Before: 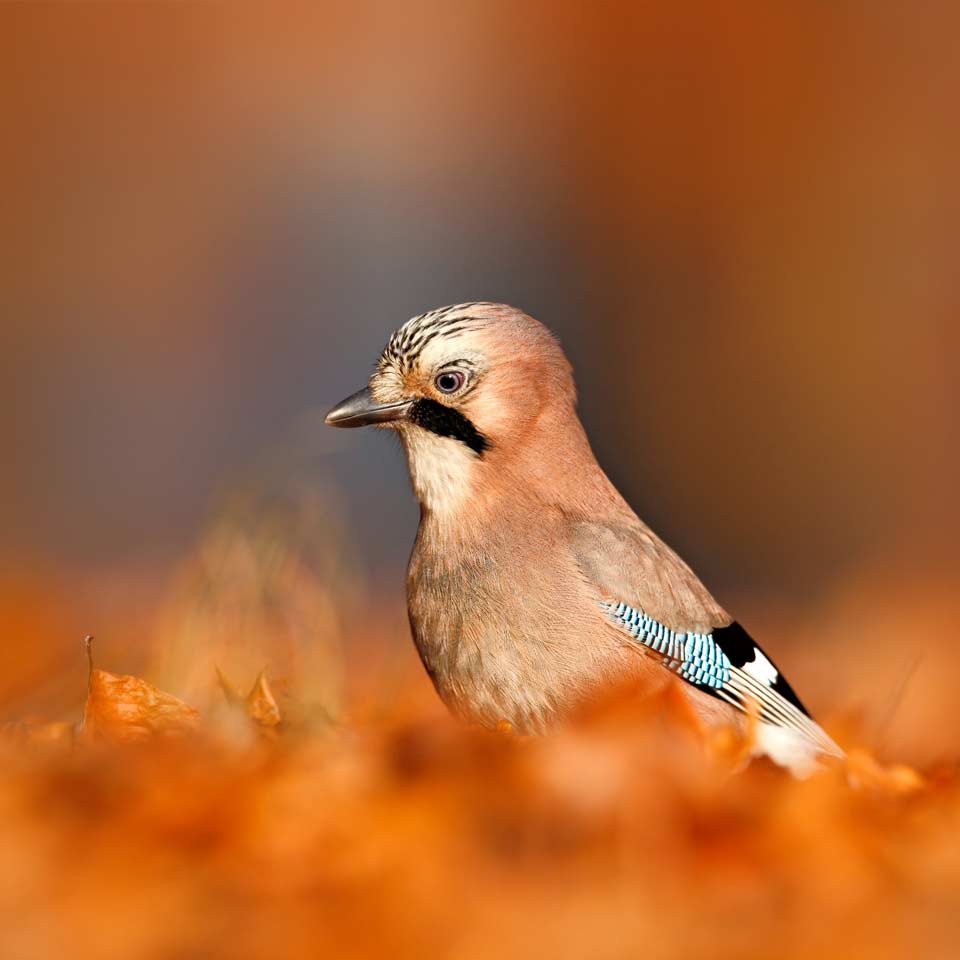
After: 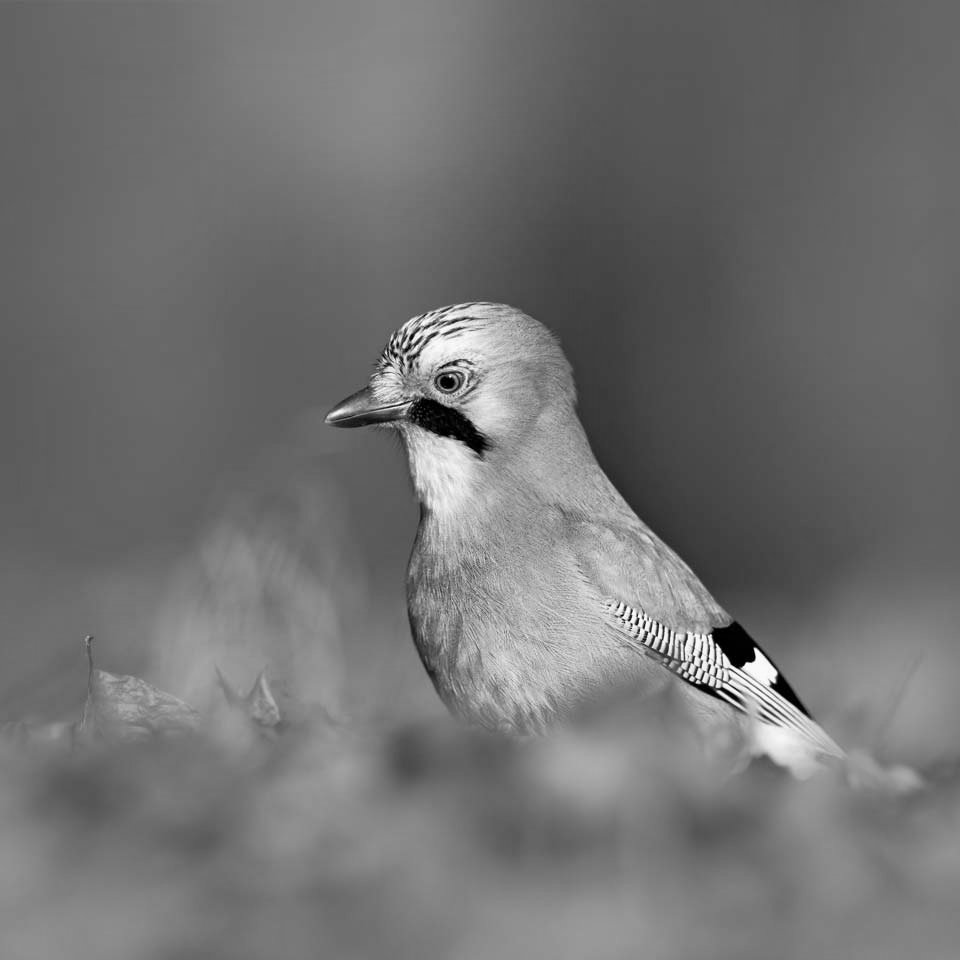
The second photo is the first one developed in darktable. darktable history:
color contrast: green-magenta contrast 1.12, blue-yellow contrast 1.95, unbound 0
monochrome: a -6.99, b 35.61, size 1.4
